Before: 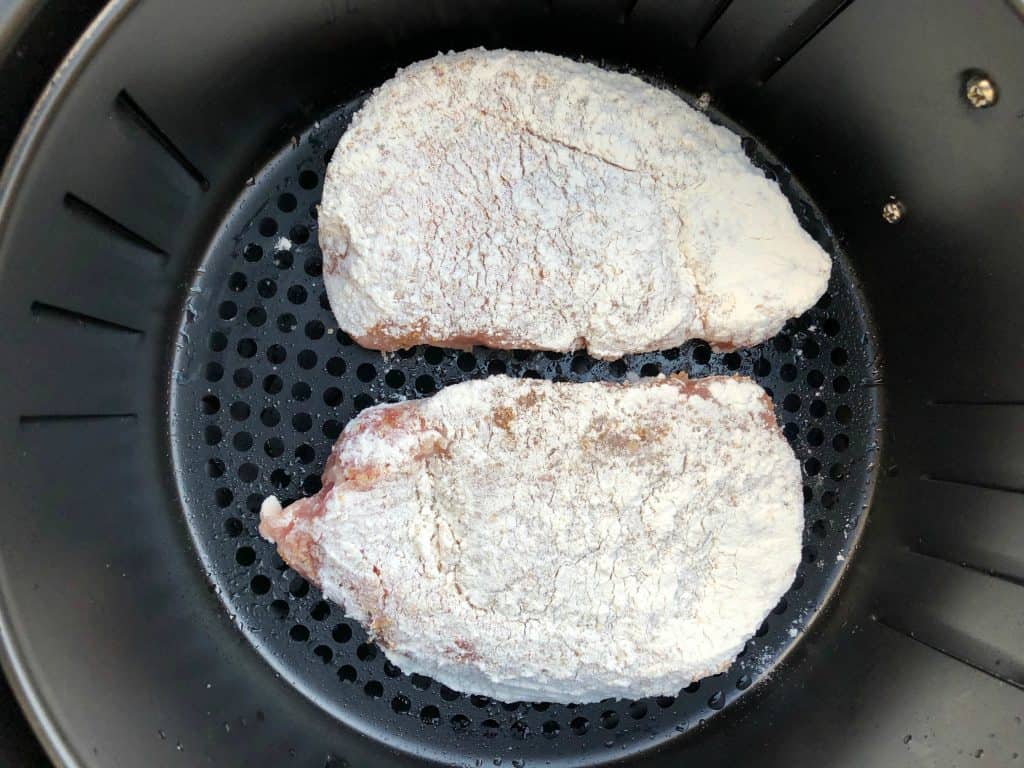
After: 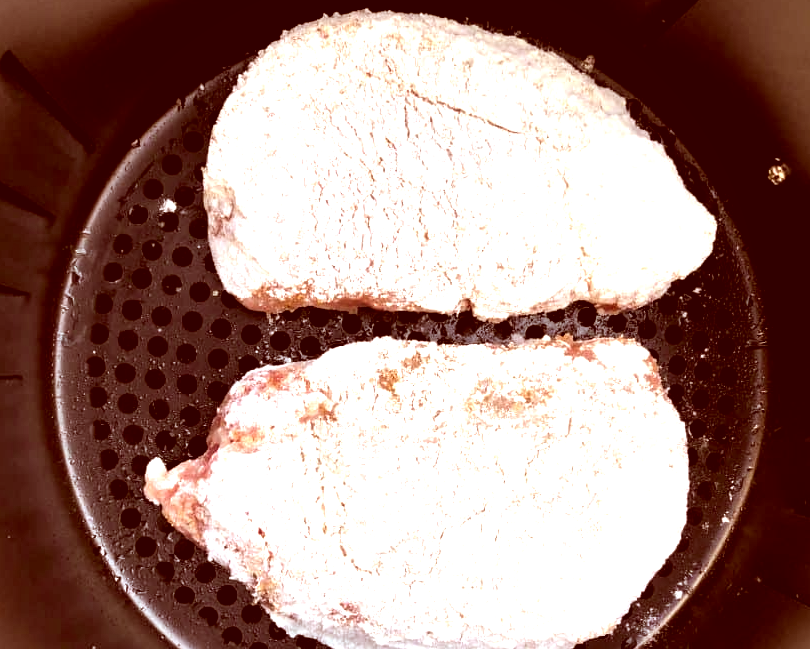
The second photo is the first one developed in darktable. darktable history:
levels: levels [0.116, 0.574, 1]
crop: left 11.295%, top 5.024%, right 9.557%, bottom 10.396%
exposure: exposure 0.944 EV, compensate highlight preservation false
color balance rgb: shadows lift › chroma 0.765%, shadows lift › hue 112.69°, global offset › chroma 0.132%, global offset › hue 253.66°, perceptual saturation grading › global saturation 30.423%
vignetting: fall-off radius 61.1%, brightness -0.251, saturation 0.133
color correction: highlights a* 9.36, highlights b* 8.87, shadows a* 39.89, shadows b* 39.51, saturation 0.77
